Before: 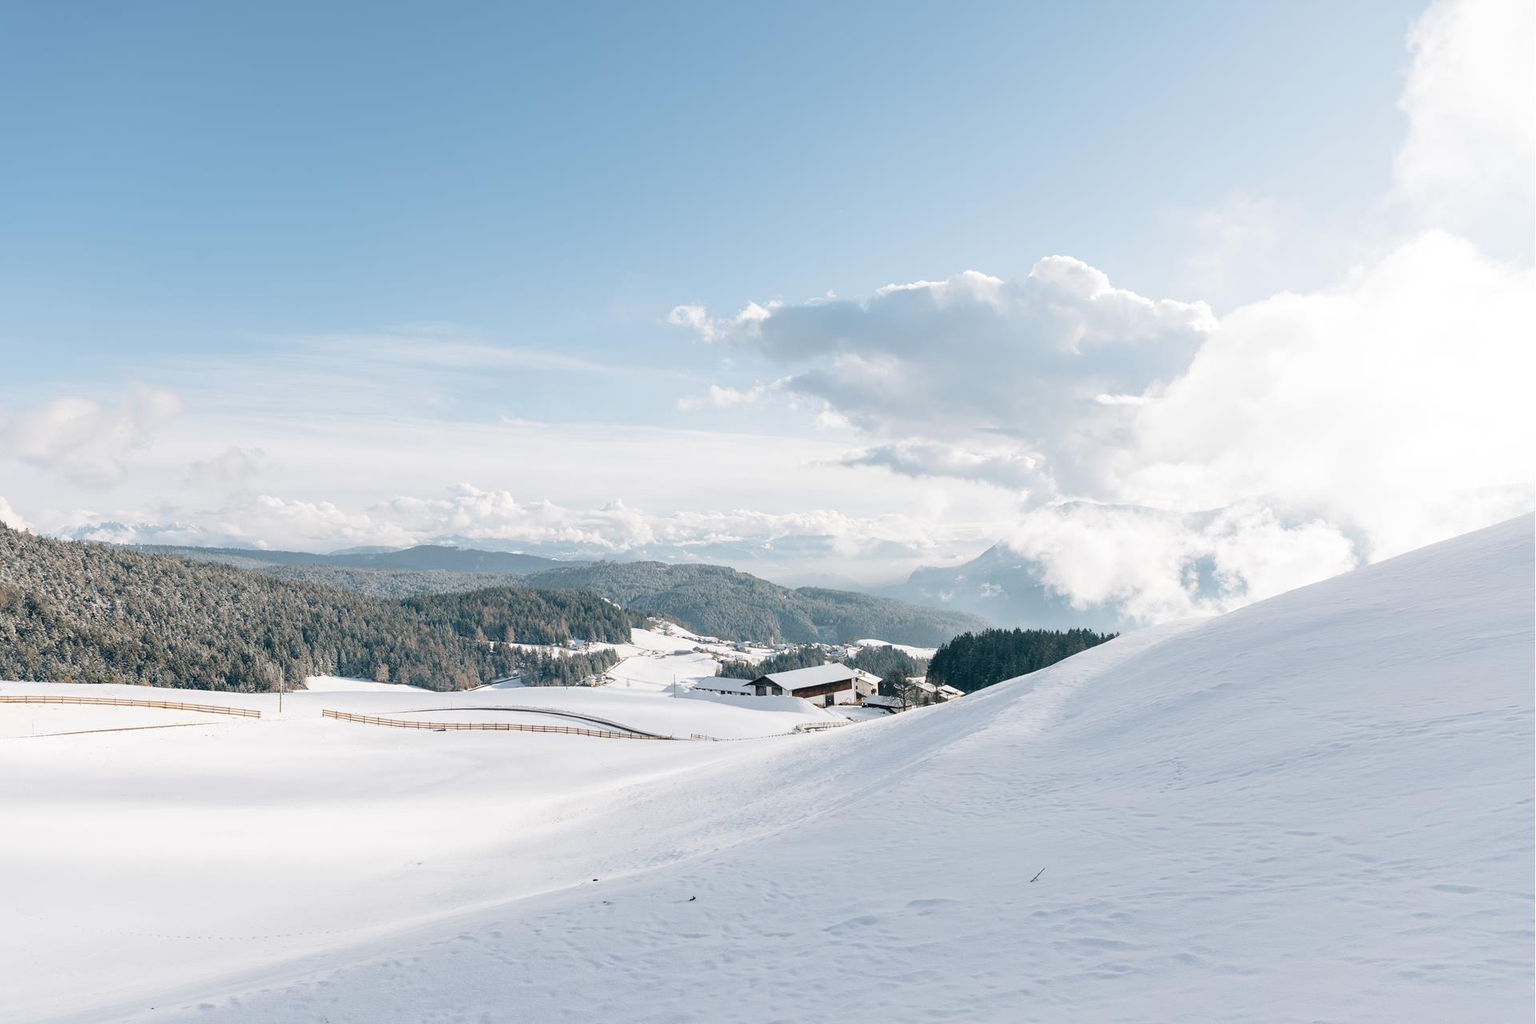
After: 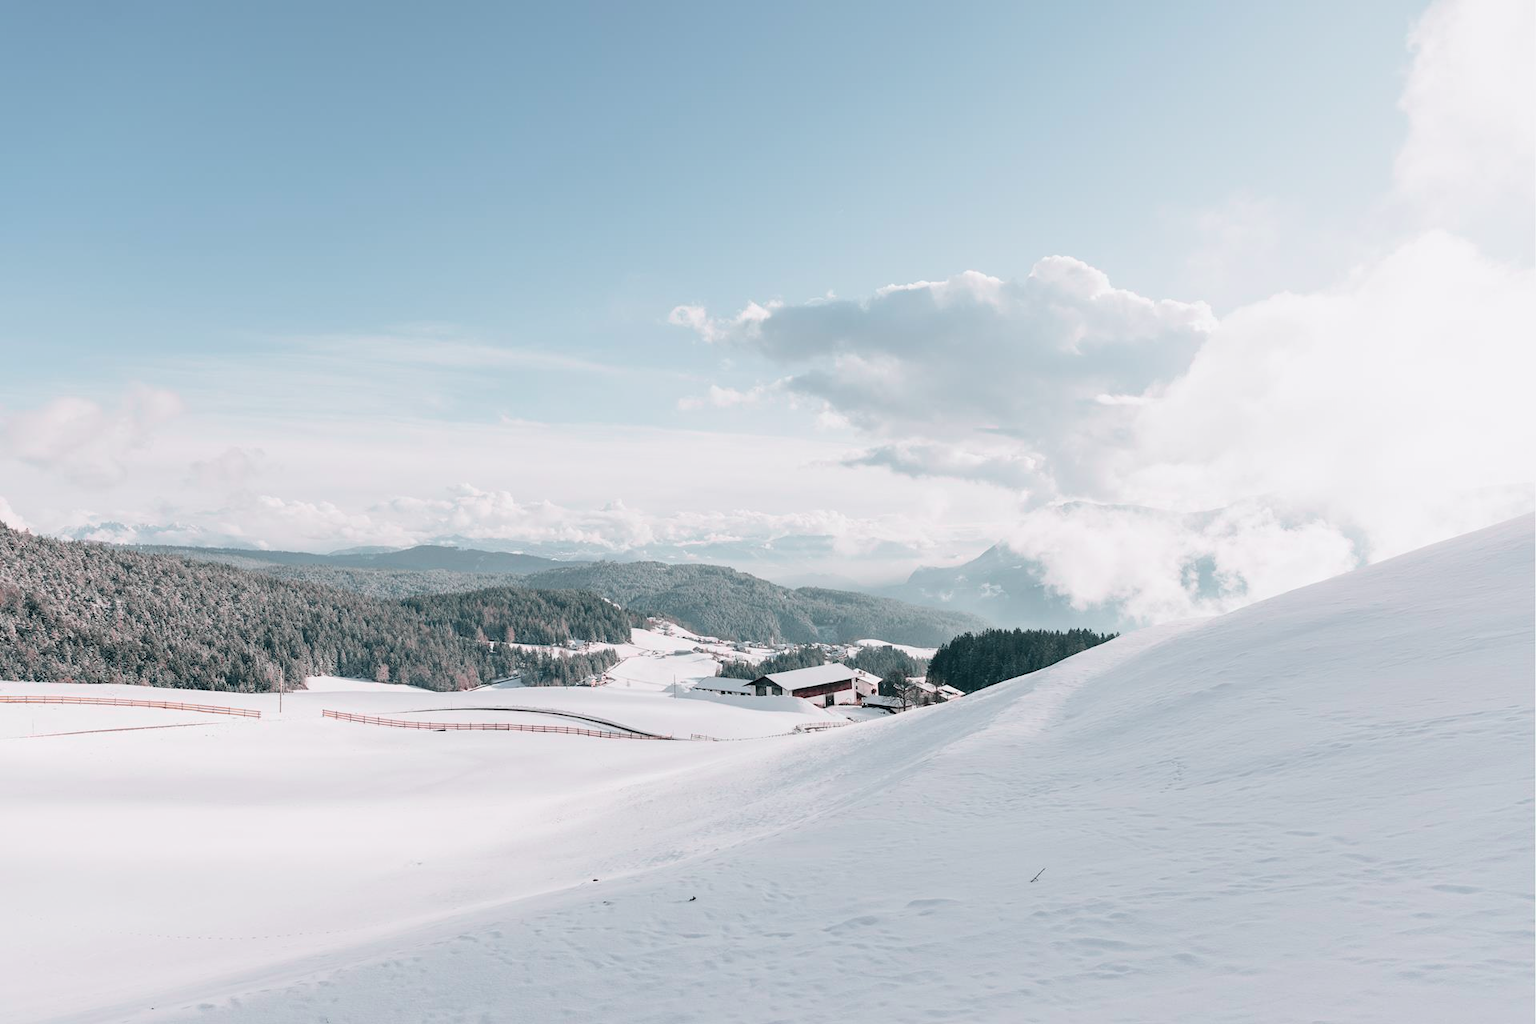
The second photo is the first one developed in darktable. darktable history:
tone curve: curves: ch0 [(0, 0) (0.822, 0.825) (0.994, 0.955)]; ch1 [(0, 0) (0.226, 0.261) (0.383, 0.397) (0.46, 0.46) (0.498, 0.501) (0.524, 0.543) (0.578, 0.575) (1, 1)]; ch2 [(0, 0) (0.438, 0.456) (0.5, 0.495) (0.547, 0.515) (0.597, 0.58) (0.629, 0.603) (1, 1)], color space Lab, independent channels, preserve colors none
